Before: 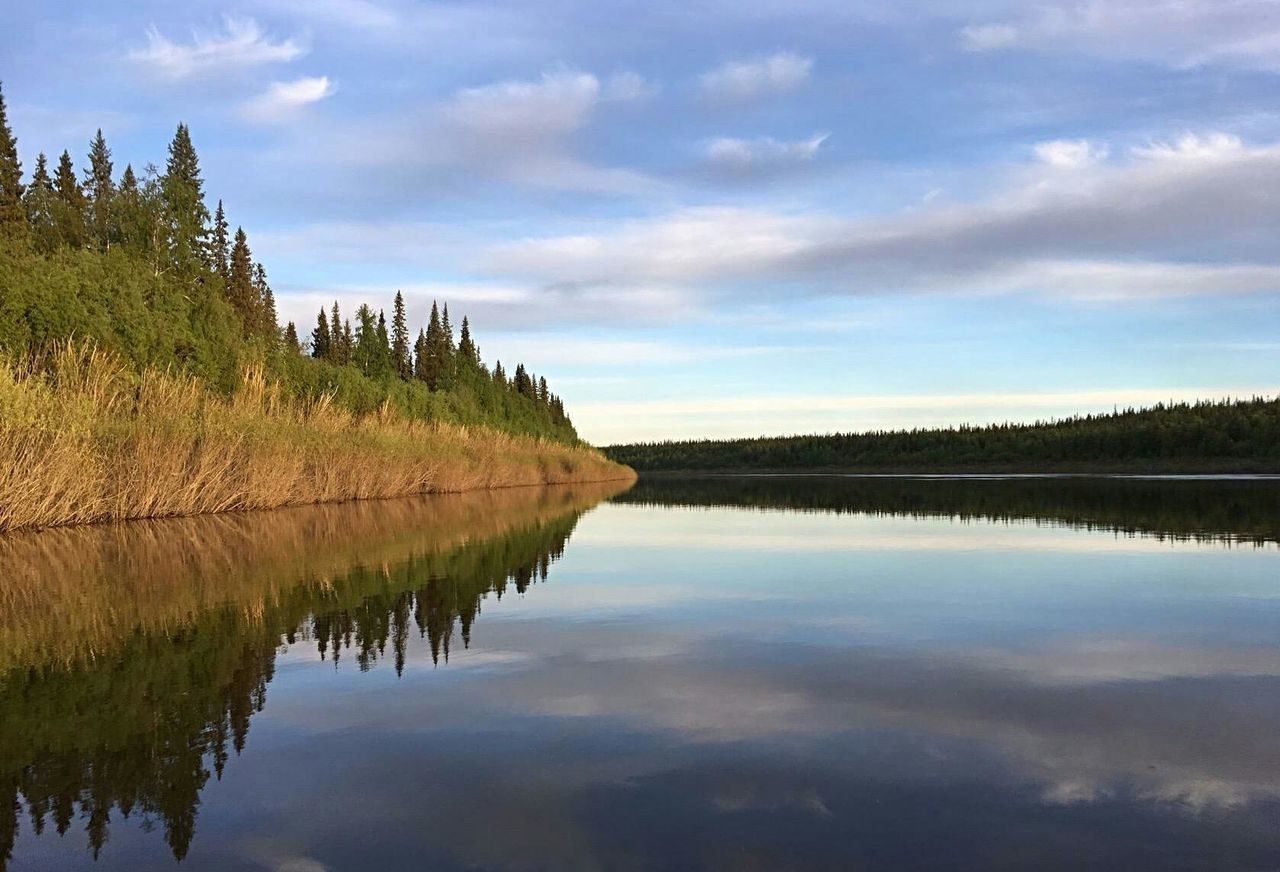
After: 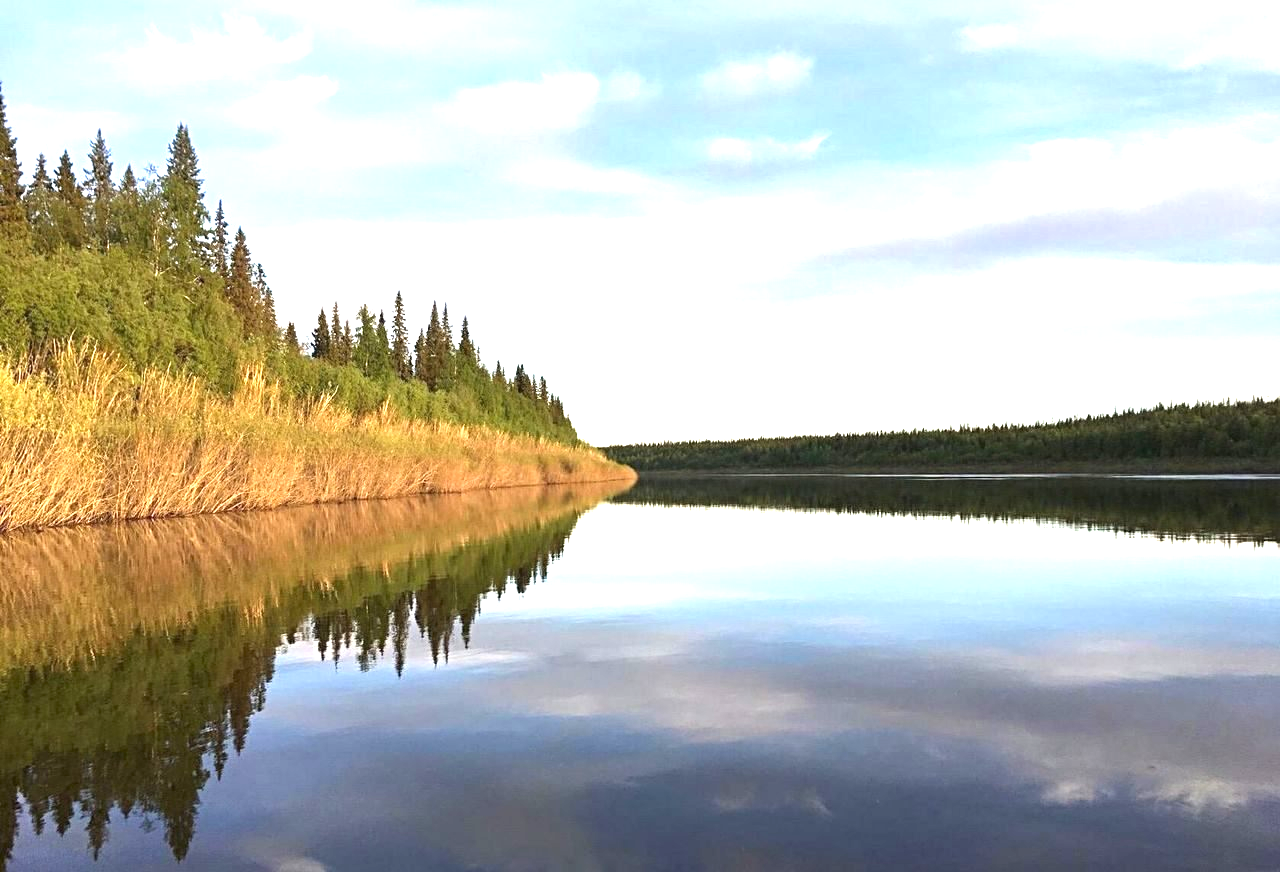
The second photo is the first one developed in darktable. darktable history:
exposure: black level correction 0, exposure 1.287 EV, compensate highlight preservation false
